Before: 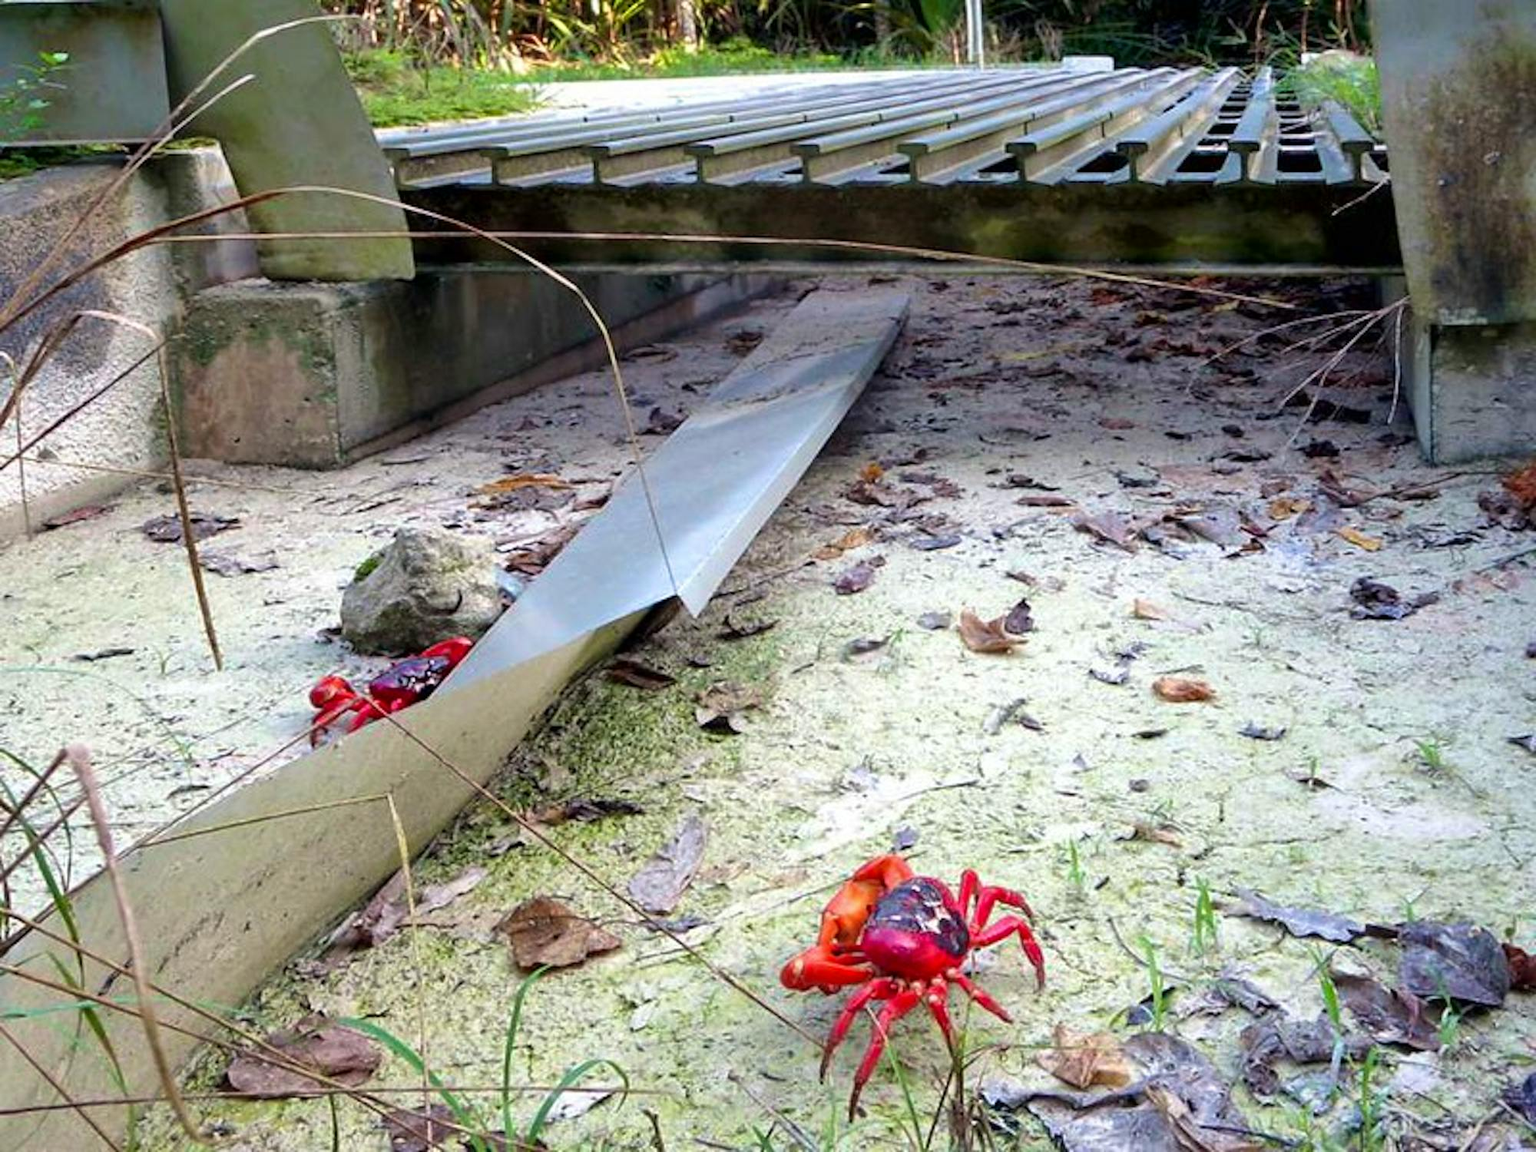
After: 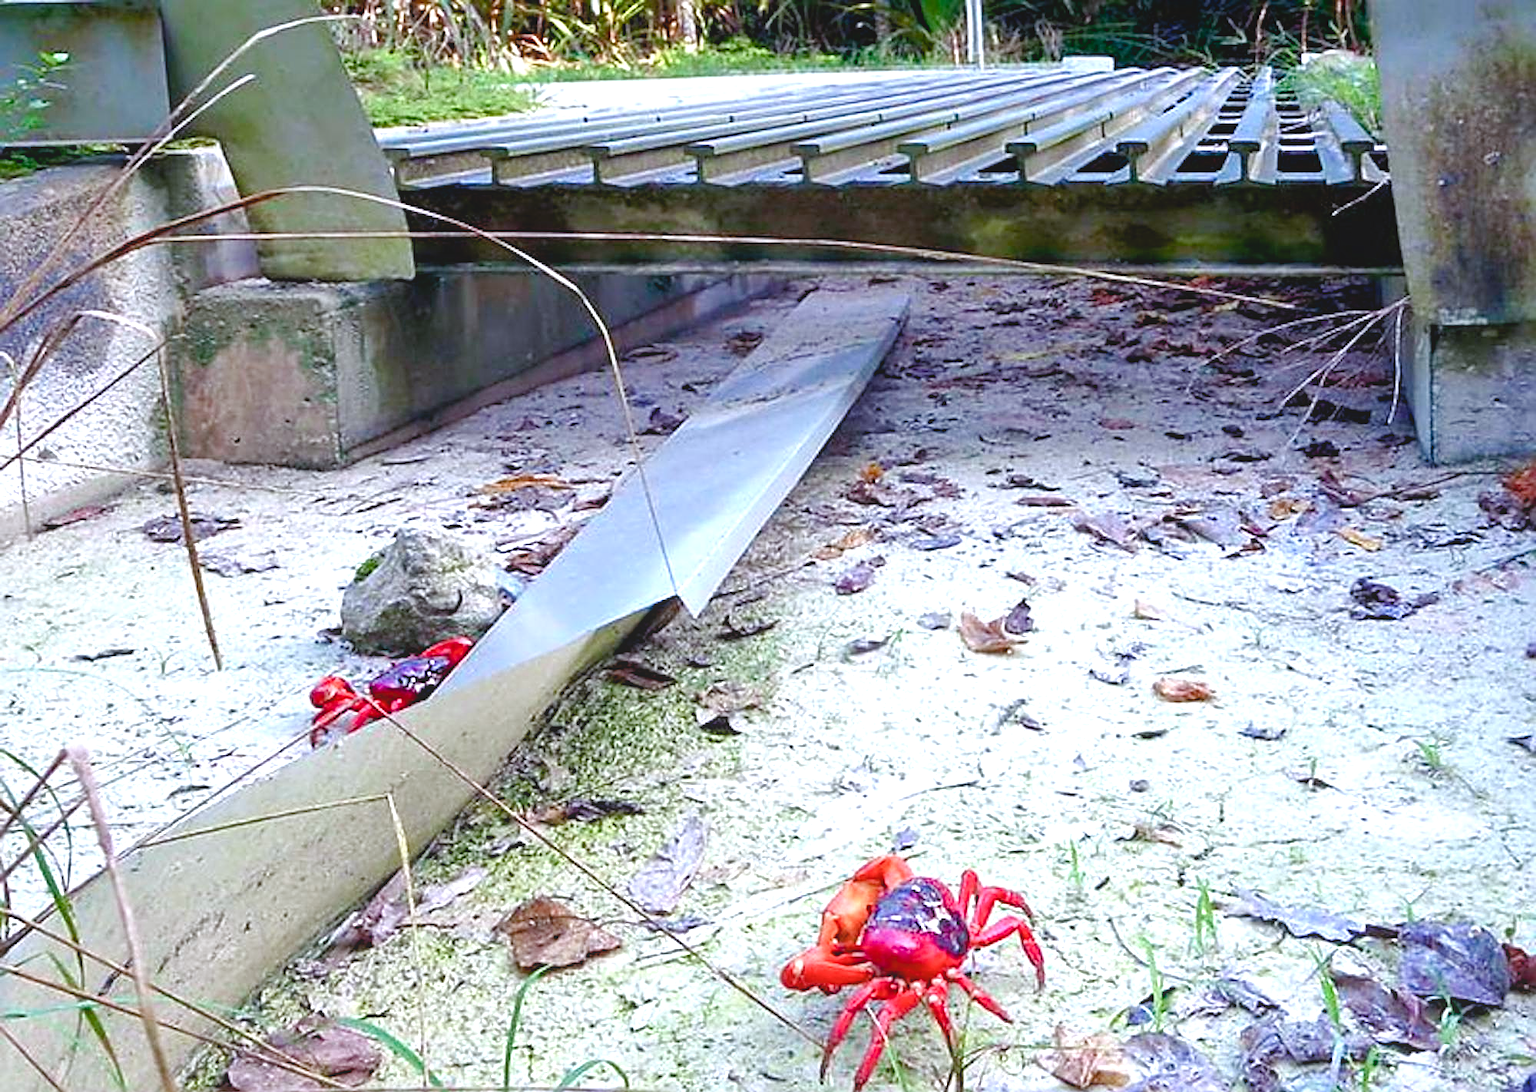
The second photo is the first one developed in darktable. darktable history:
sharpen: radius 2.71, amount 0.657
crop and rotate: top 0.004%, bottom 5.092%
local contrast: highlights 68%, shadows 66%, detail 84%, midtone range 0.332
exposure: exposure 0.638 EV, compensate highlight preservation false
color balance rgb: shadows lift › chroma 2.947%, shadows lift › hue 278.87°, perceptual saturation grading › global saturation 20%, perceptual saturation grading › highlights -49.407%, perceptual saturation grading › shadows 25.84%
color calibration: illuminant as shot in camera, x 0.37, y 0.382, temperature 4315.78 K
